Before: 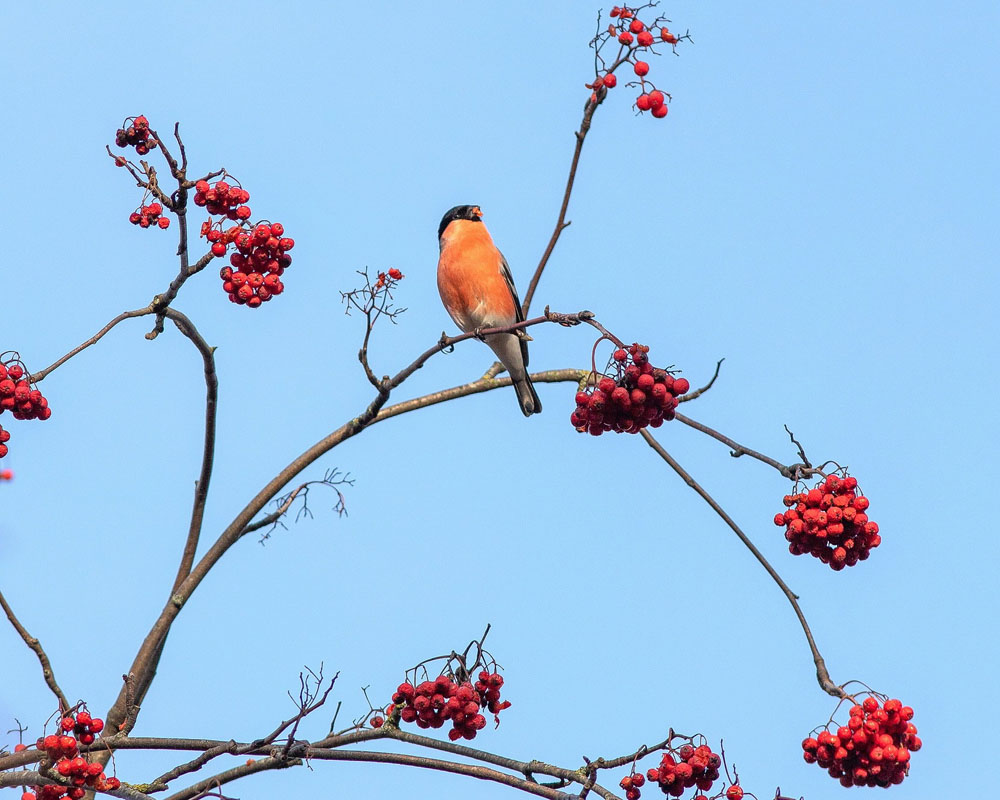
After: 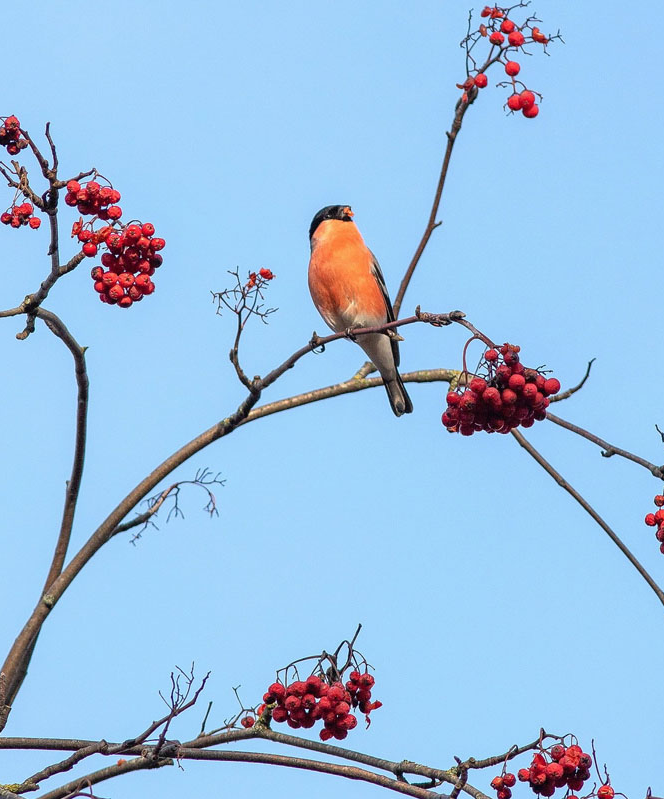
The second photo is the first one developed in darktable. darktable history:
crop and rotate: left 12.91%, right 20.619%
